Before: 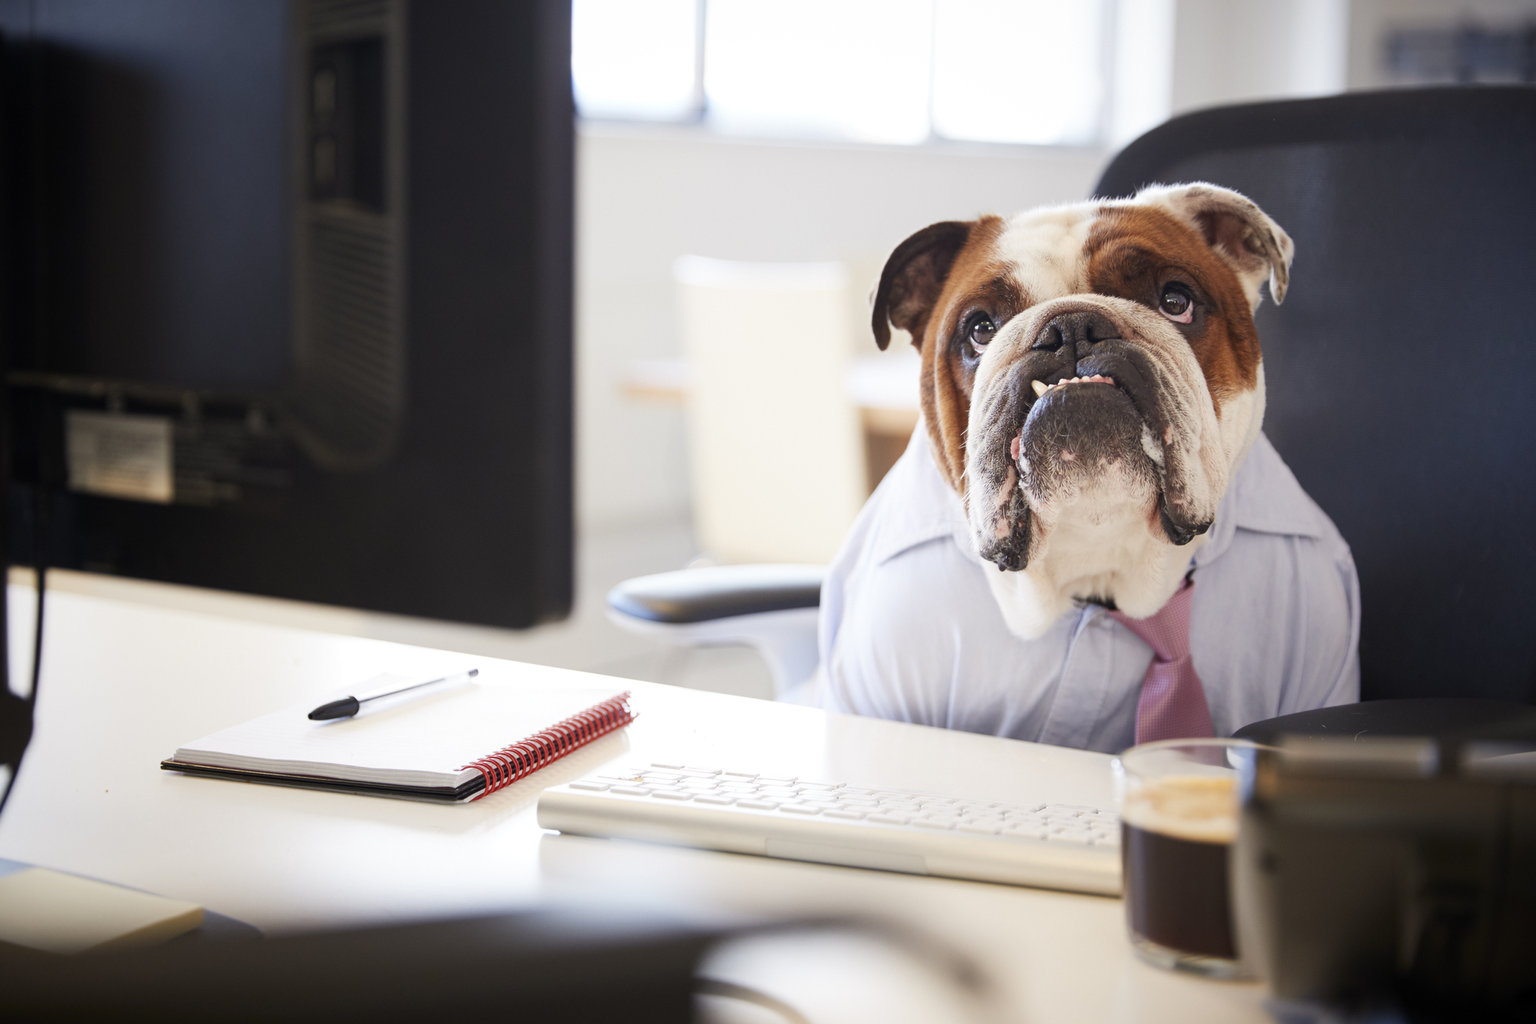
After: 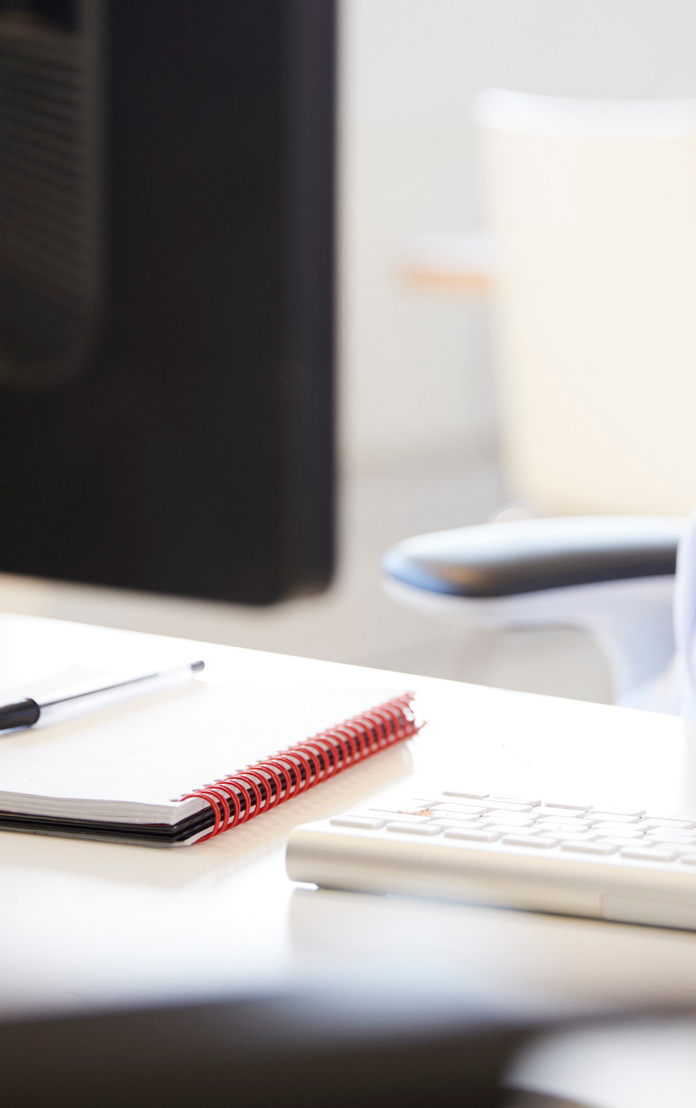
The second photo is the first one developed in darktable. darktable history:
crop and rotate: left 21.544%, top 18.642%, right 45.594%, bottom 2.974%
